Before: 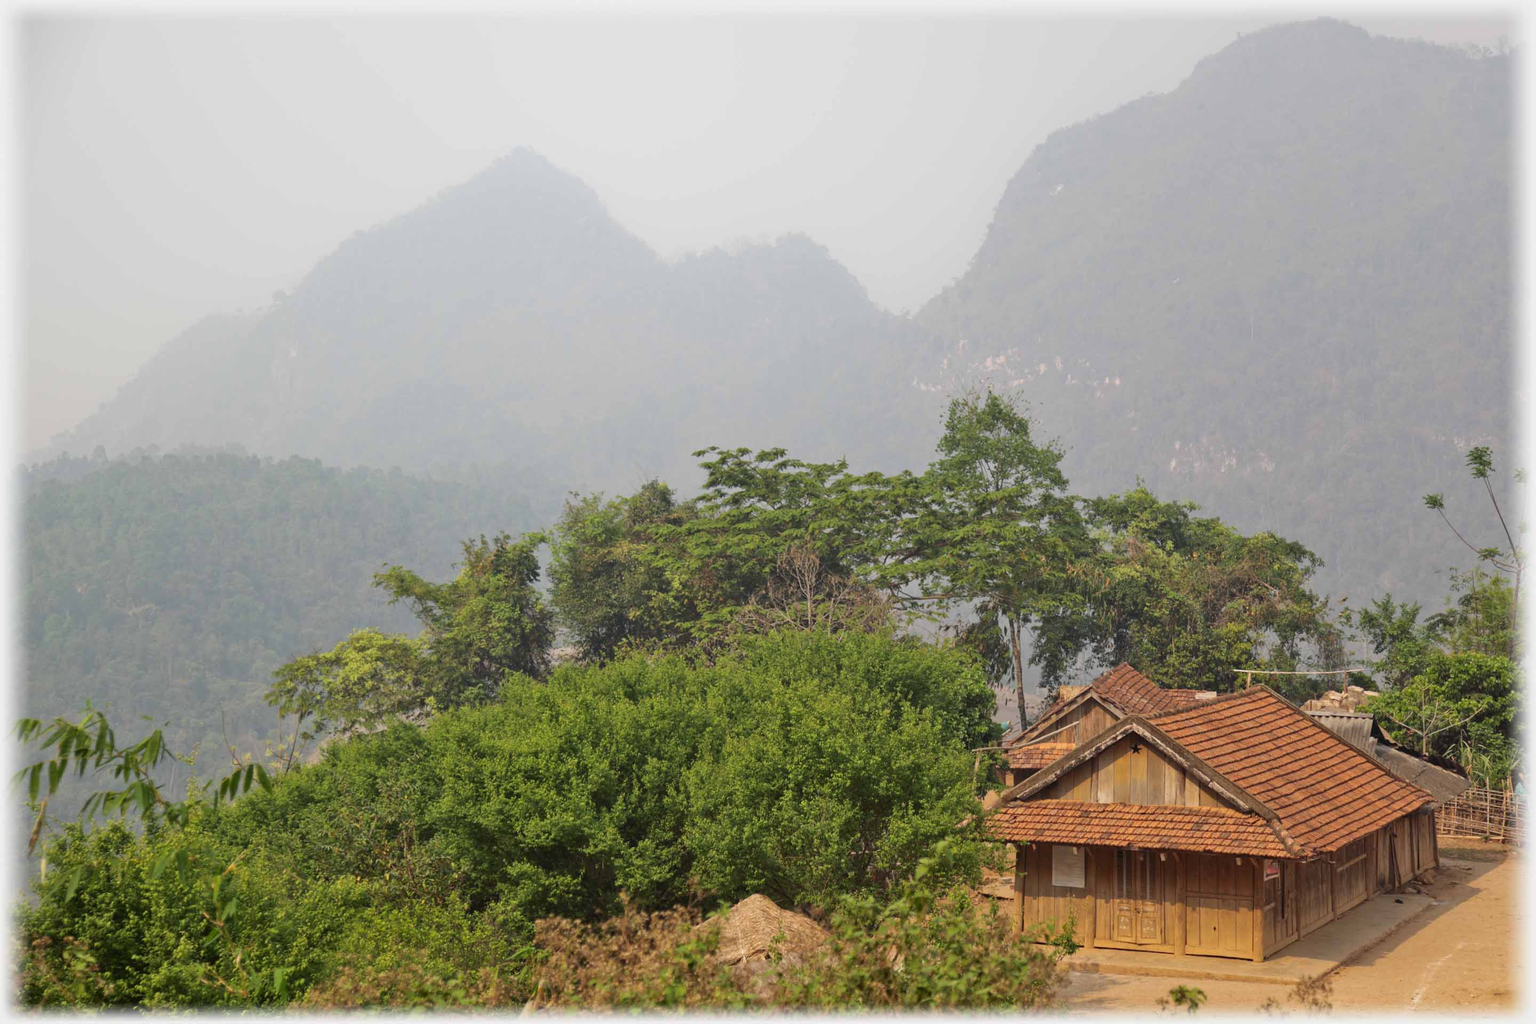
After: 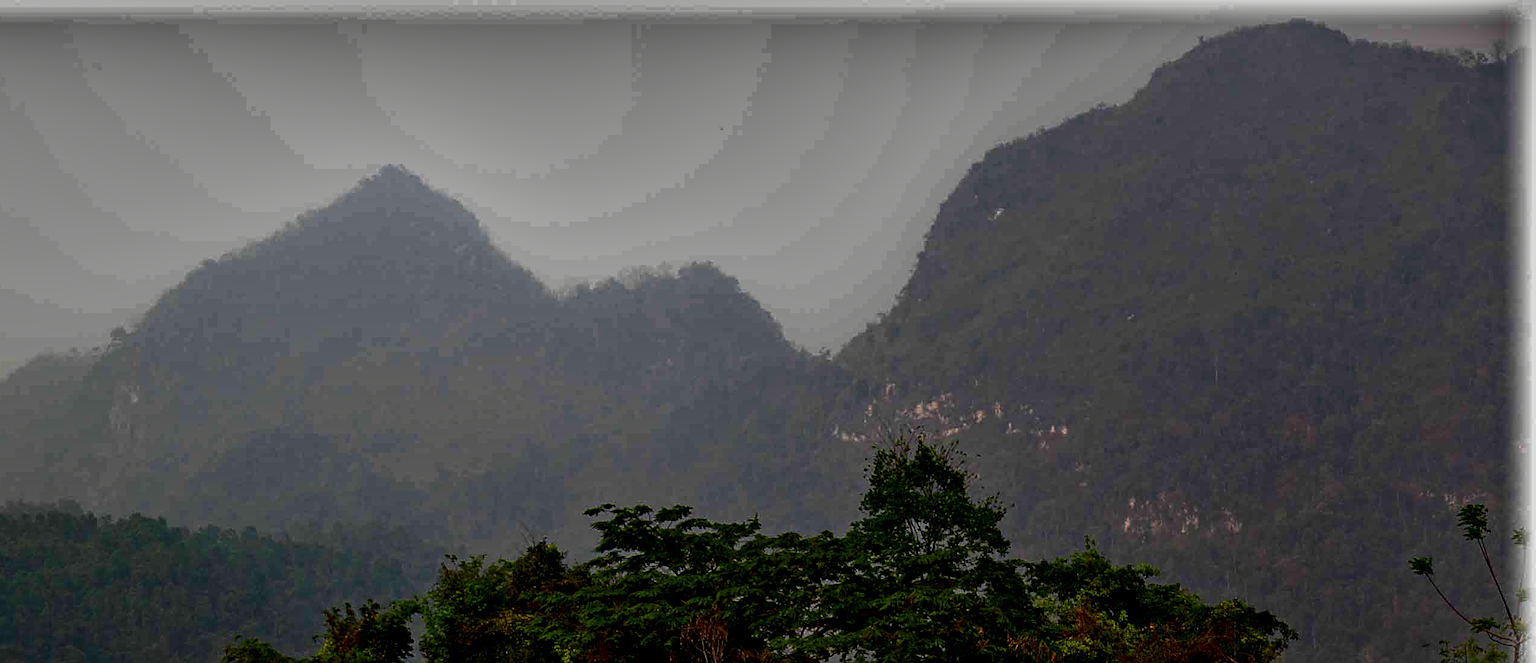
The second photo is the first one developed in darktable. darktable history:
crop and rotate: left 11.363%, bottom 42.555%
exposure: black level correction 0.007, exposure 0.156 EV, compensate exposure bias true, compensate highlight preservation false
local contrast: detail 150%
color correction: highlights b* 0.035, saturation 0.865
sharpen: on, module defaults
contrast brightness saturation: brightness -0.996, saturation 0.98
haze removal: compatibility mode true, adaptive false
shadows and highlights: shadows 20.89, highlights -81.48, soften with gaussian
